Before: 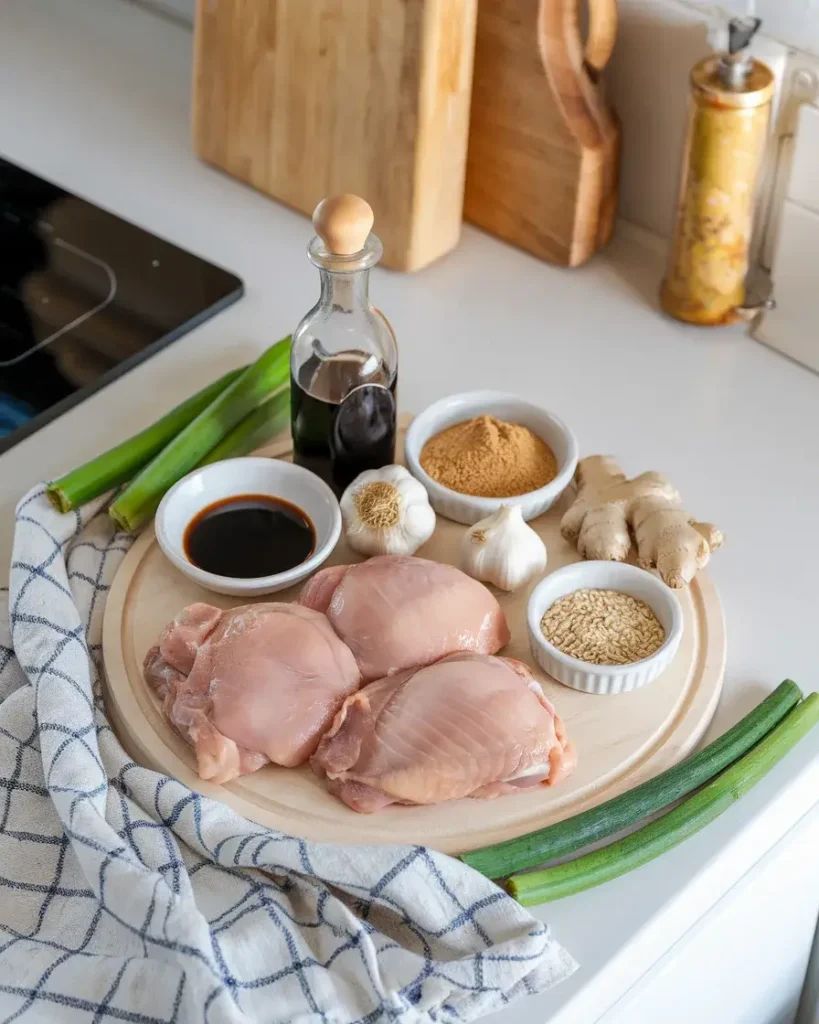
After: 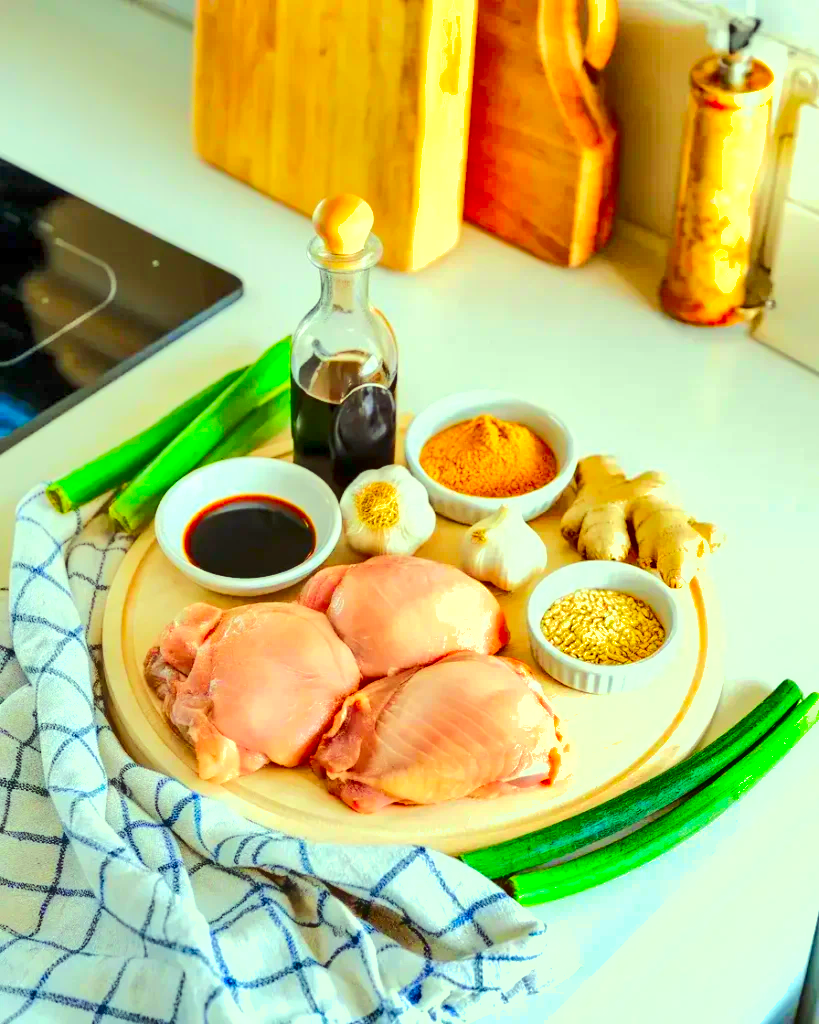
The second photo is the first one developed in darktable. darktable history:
shadows and highlights: radius 105.69, shadows 23.71, highlights -57.55, low approximation 0.01, soften with gaussian
tone equalizer: -8 EV 1.97 EV, -7 EV 1.98 EV, -6 EV 1.99 EV, -5 EV 1.98 EV, -4 EV 1.96 EV, -3 EV 1.48 EV, -2 EV 0.981 EV, -1 EV 0.499 EV, edges refinement/feathering 500, mask exposure compensation -1.57 EV, preserve details no
color correction: highlights a* -11.11, highlights b* 9.82, saturation 1.72
